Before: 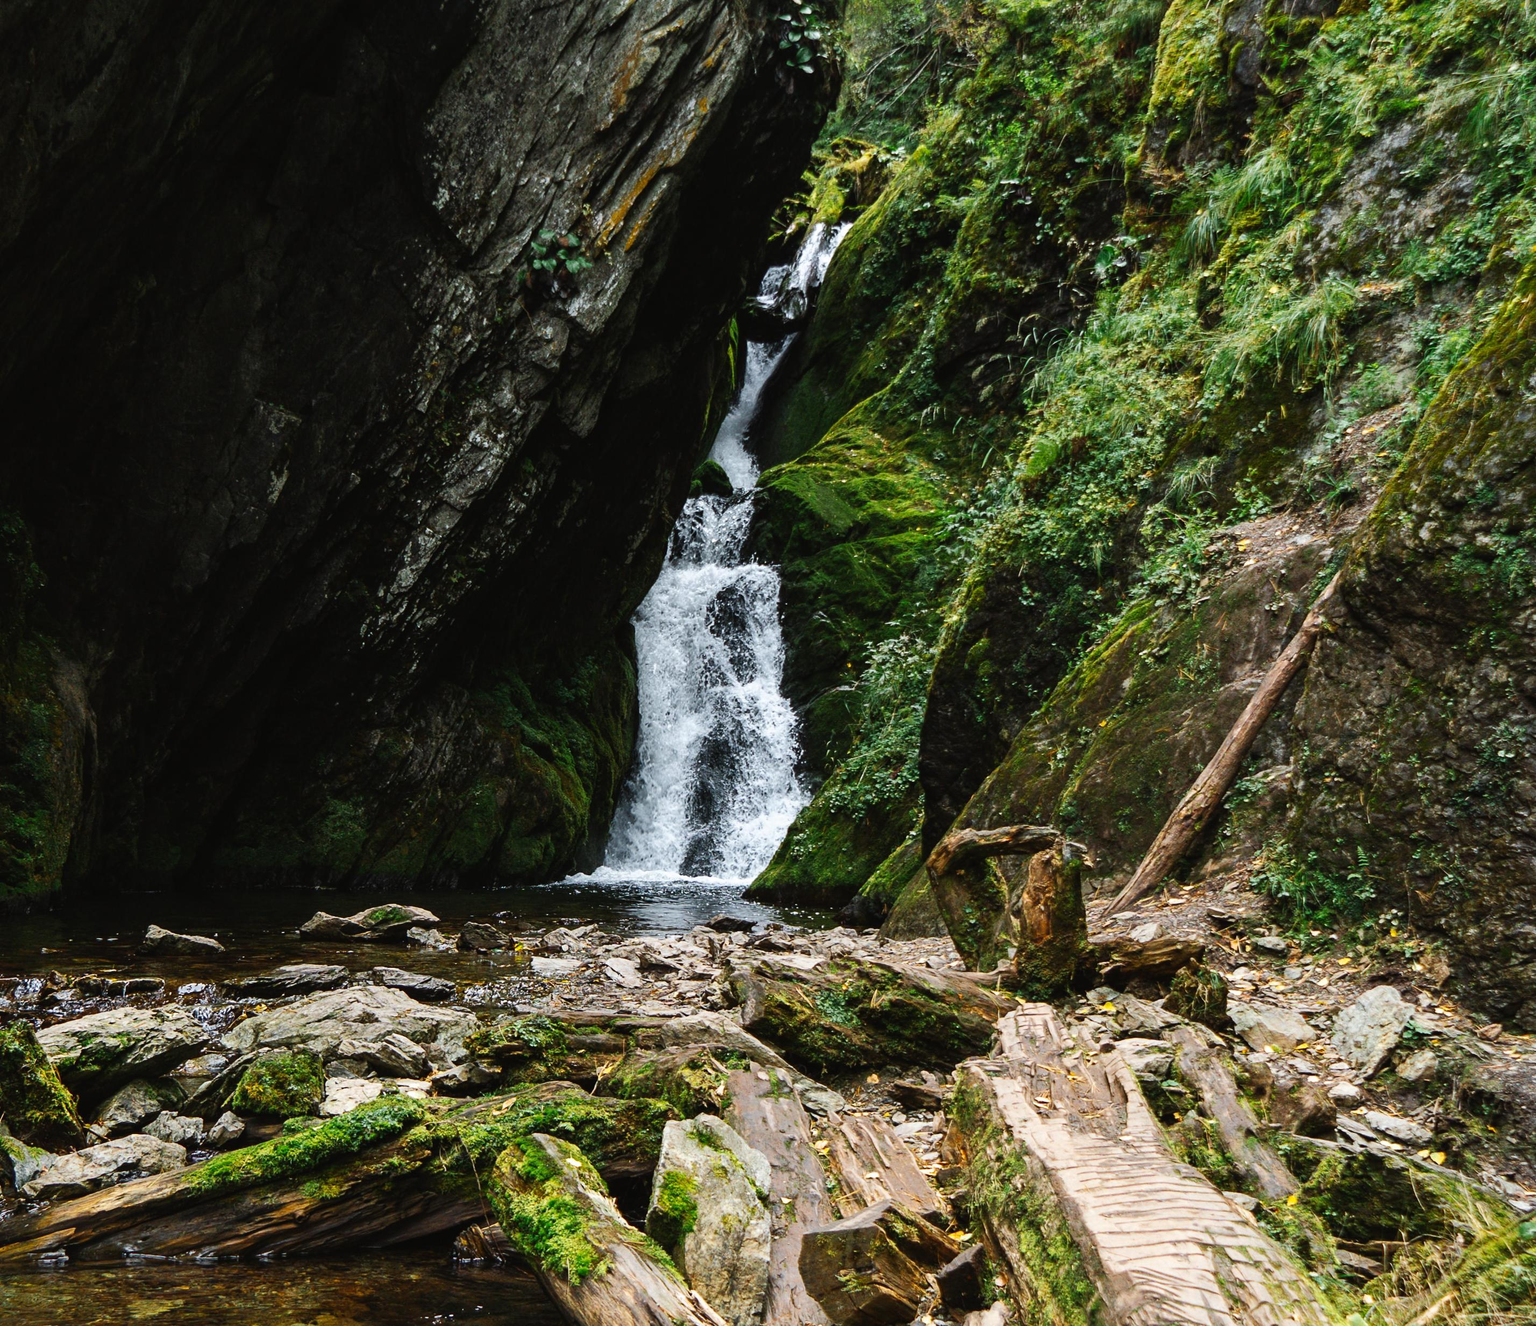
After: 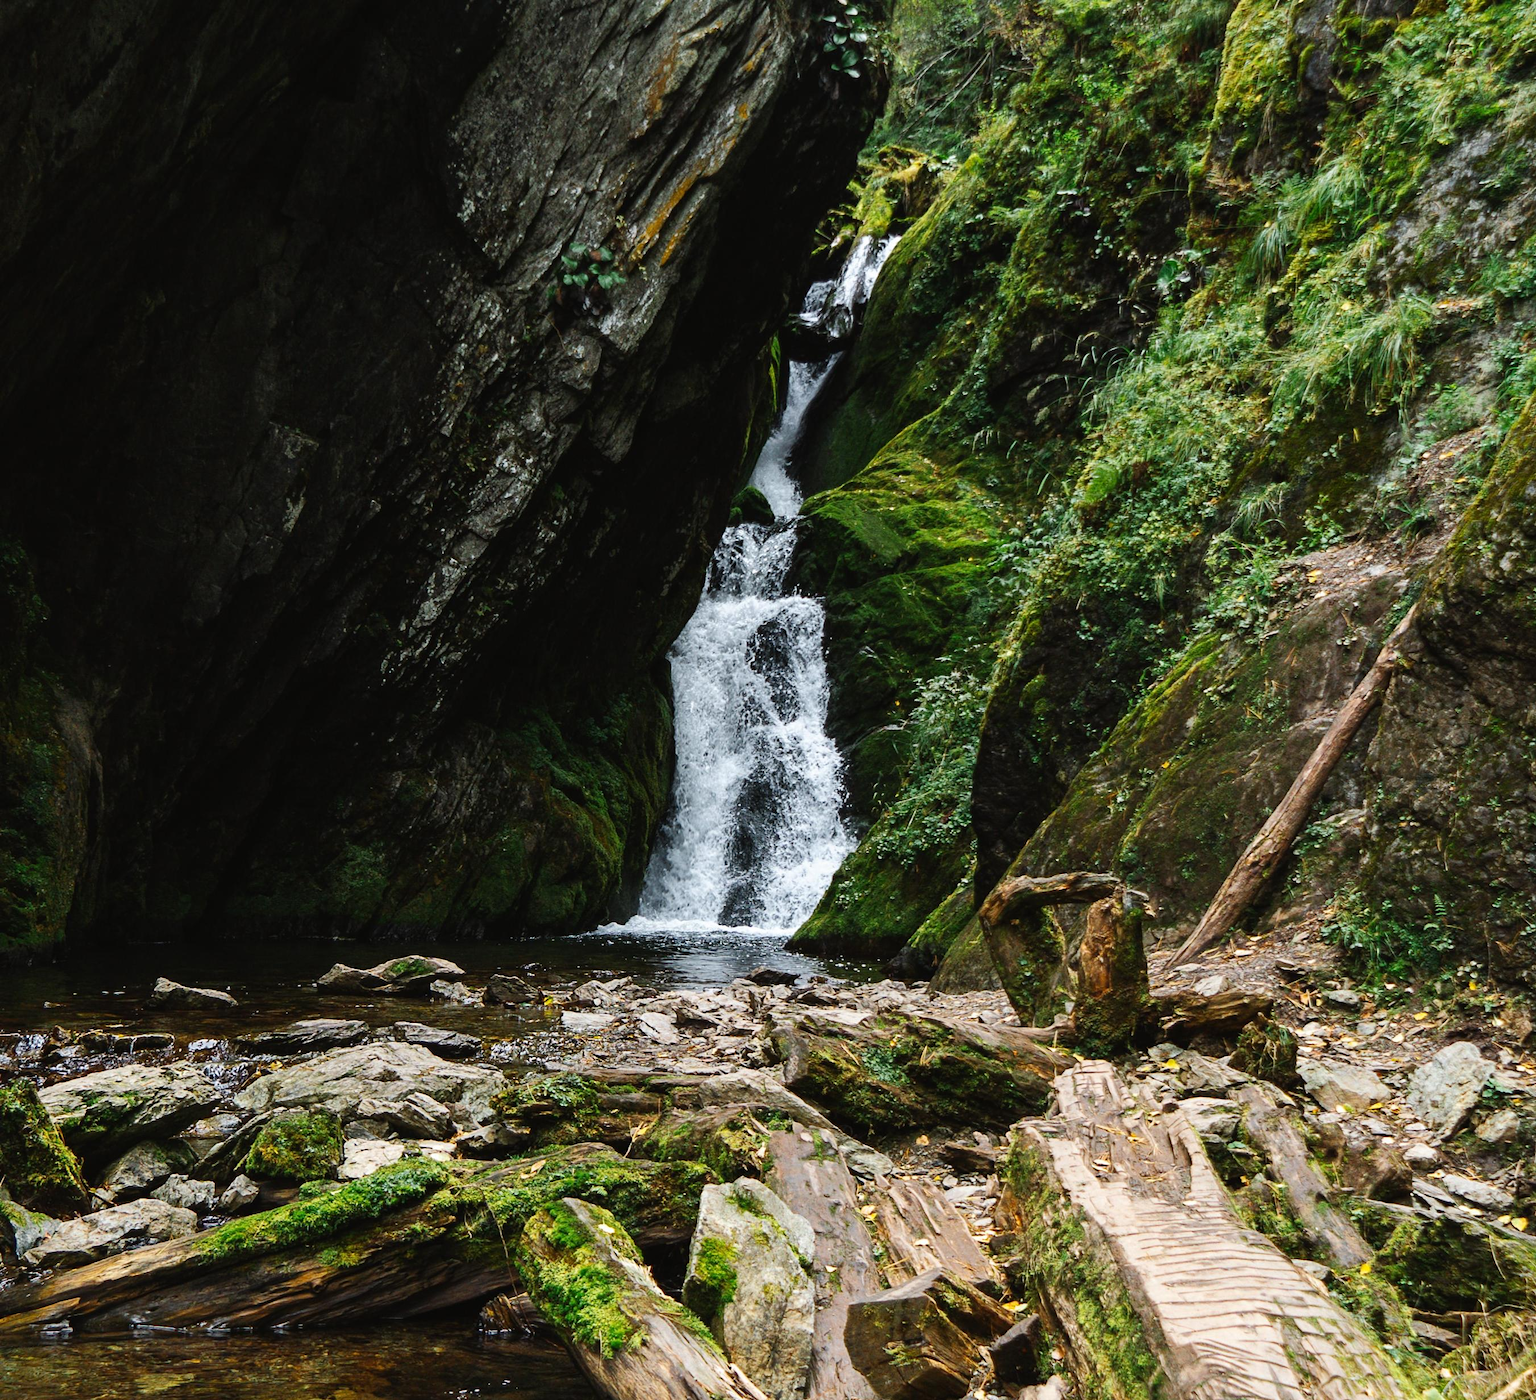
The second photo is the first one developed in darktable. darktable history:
crop and rotate: right 5.324%
